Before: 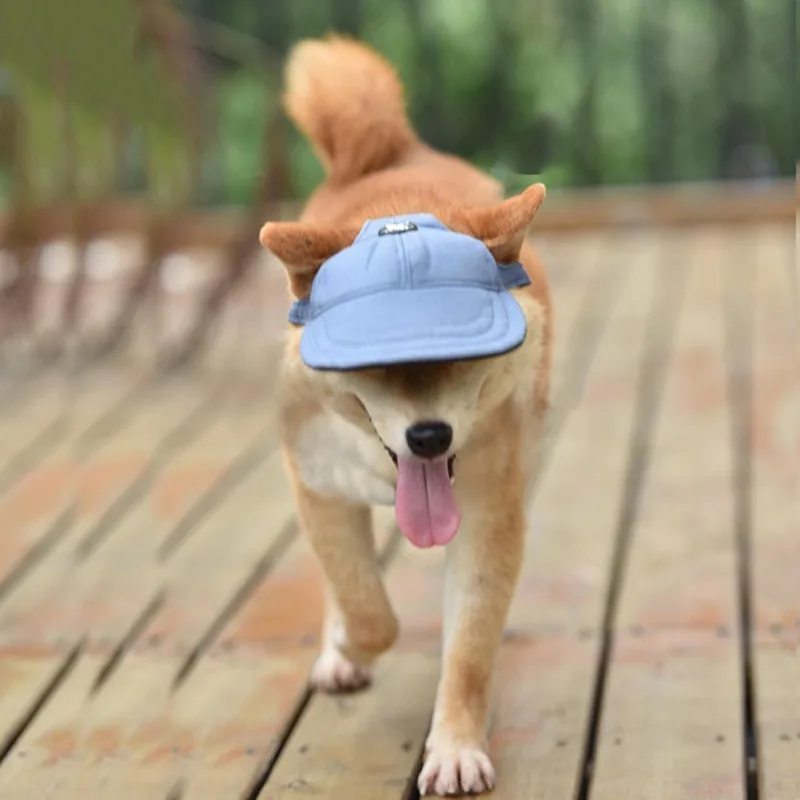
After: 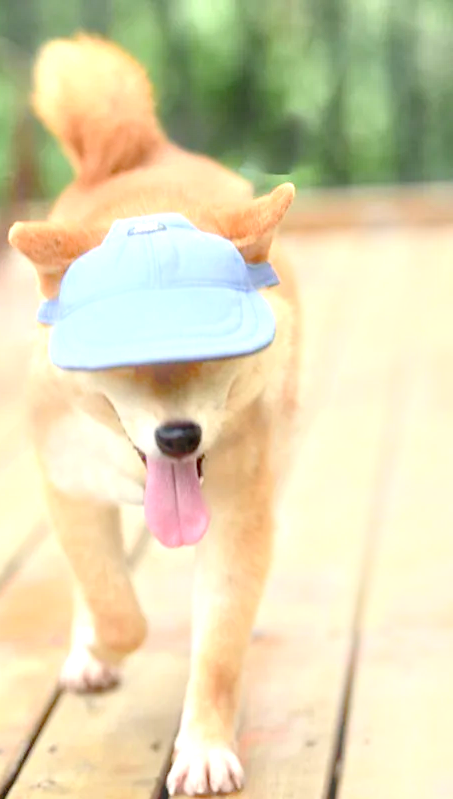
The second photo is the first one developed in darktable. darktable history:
bloom: size 9%, threshold 100%, strength 7%
crop: left 31.458%, top 0%, right 11.876%
exposure: black level correction 0.01, exposure 1 EV, compensate highlight preservation false
